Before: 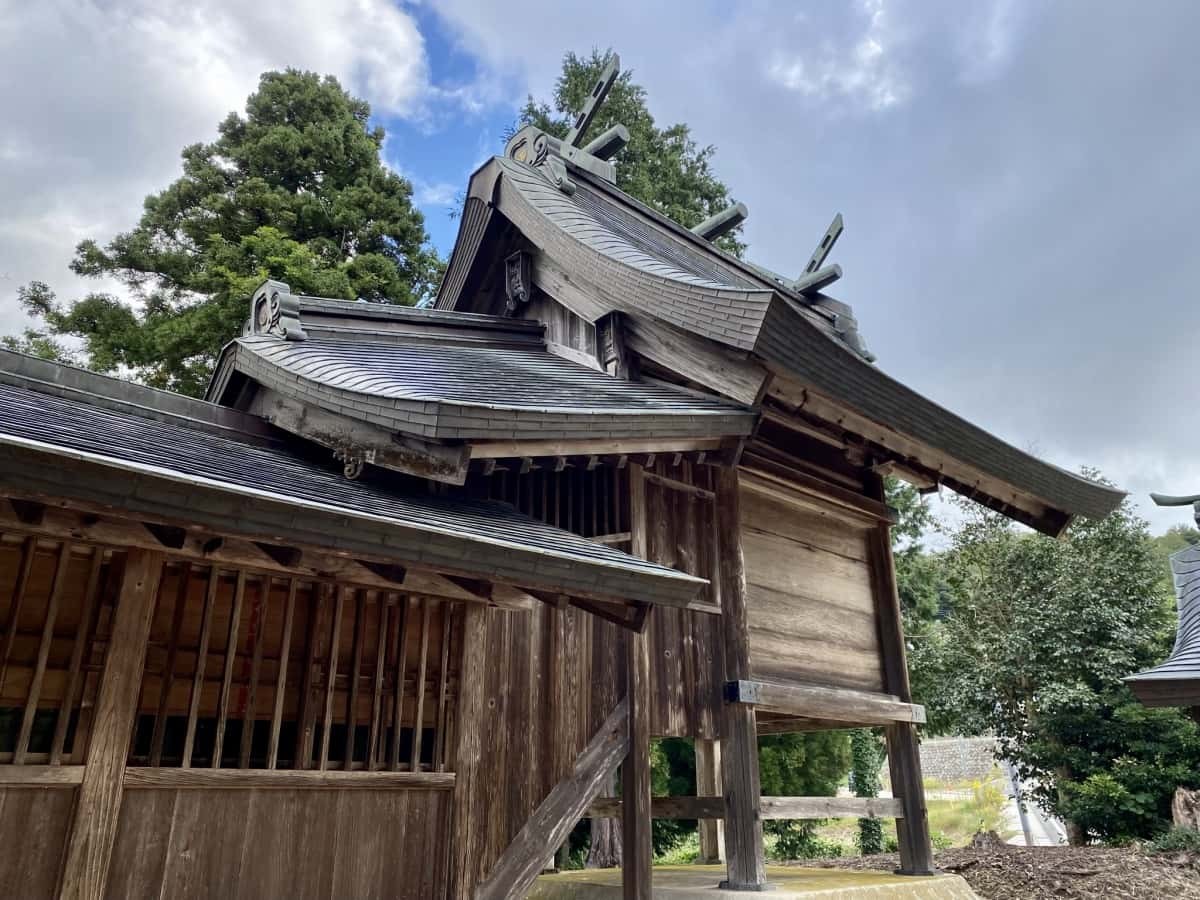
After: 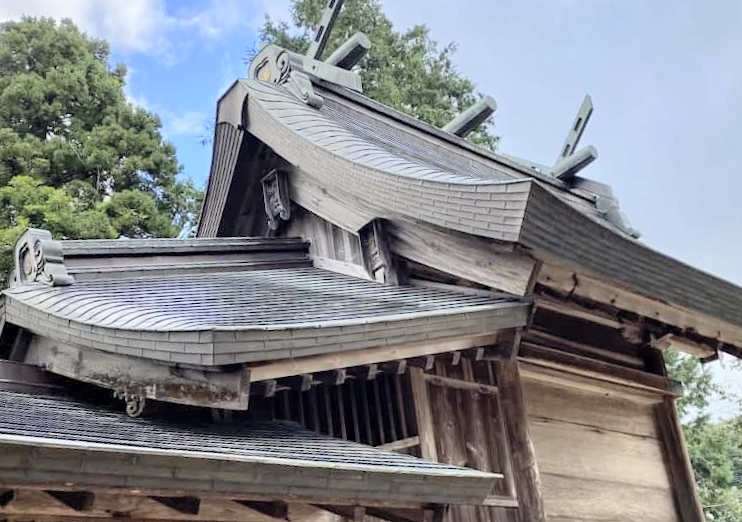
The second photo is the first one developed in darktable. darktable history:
crop: left 20.932%, top 15.471%, right 21.848%, bottom 34.081%
rotate and perspective: rotation -6.83°, automatic cropping off
global tonemap: drago (0.7, 100)
